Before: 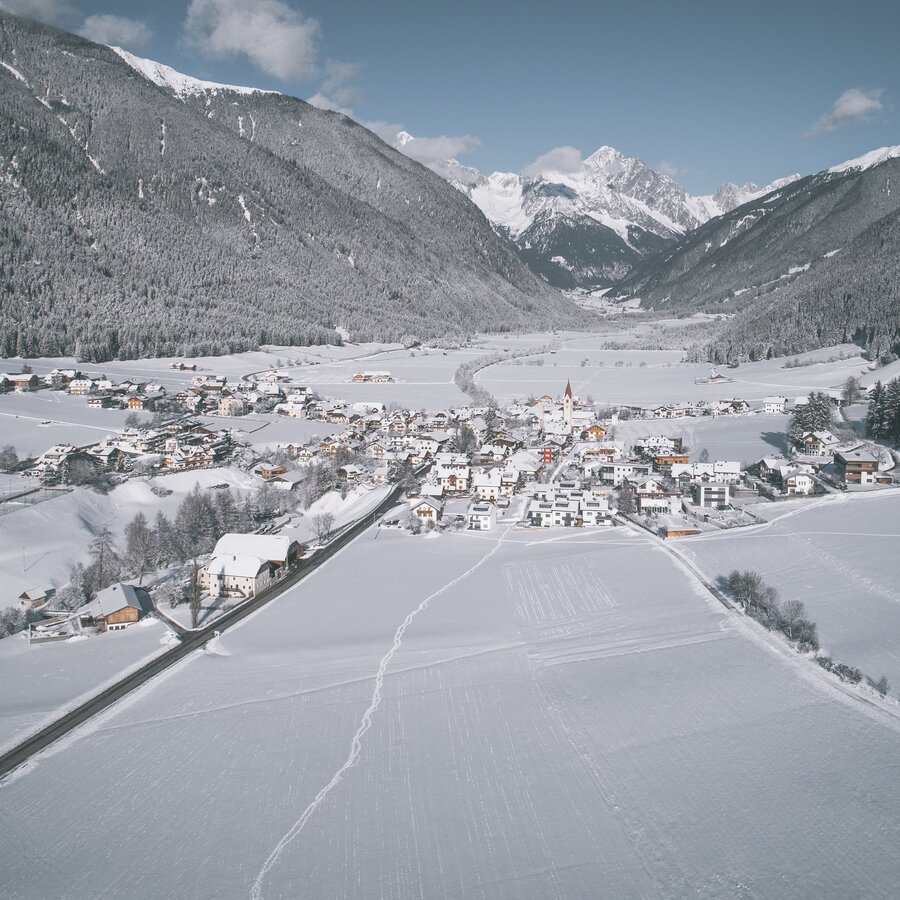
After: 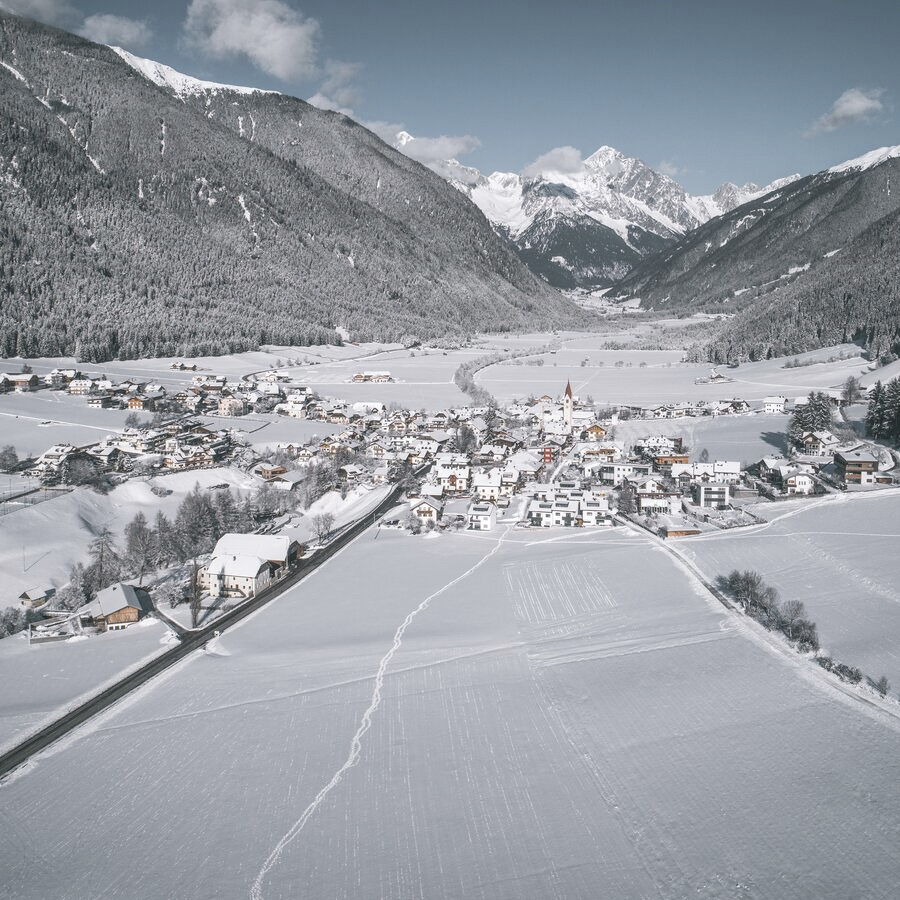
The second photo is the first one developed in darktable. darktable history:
contrast brightness saturation: contrast 0.06, brightness -0.01, saturation -0.23
local contrast: on, module defaults
